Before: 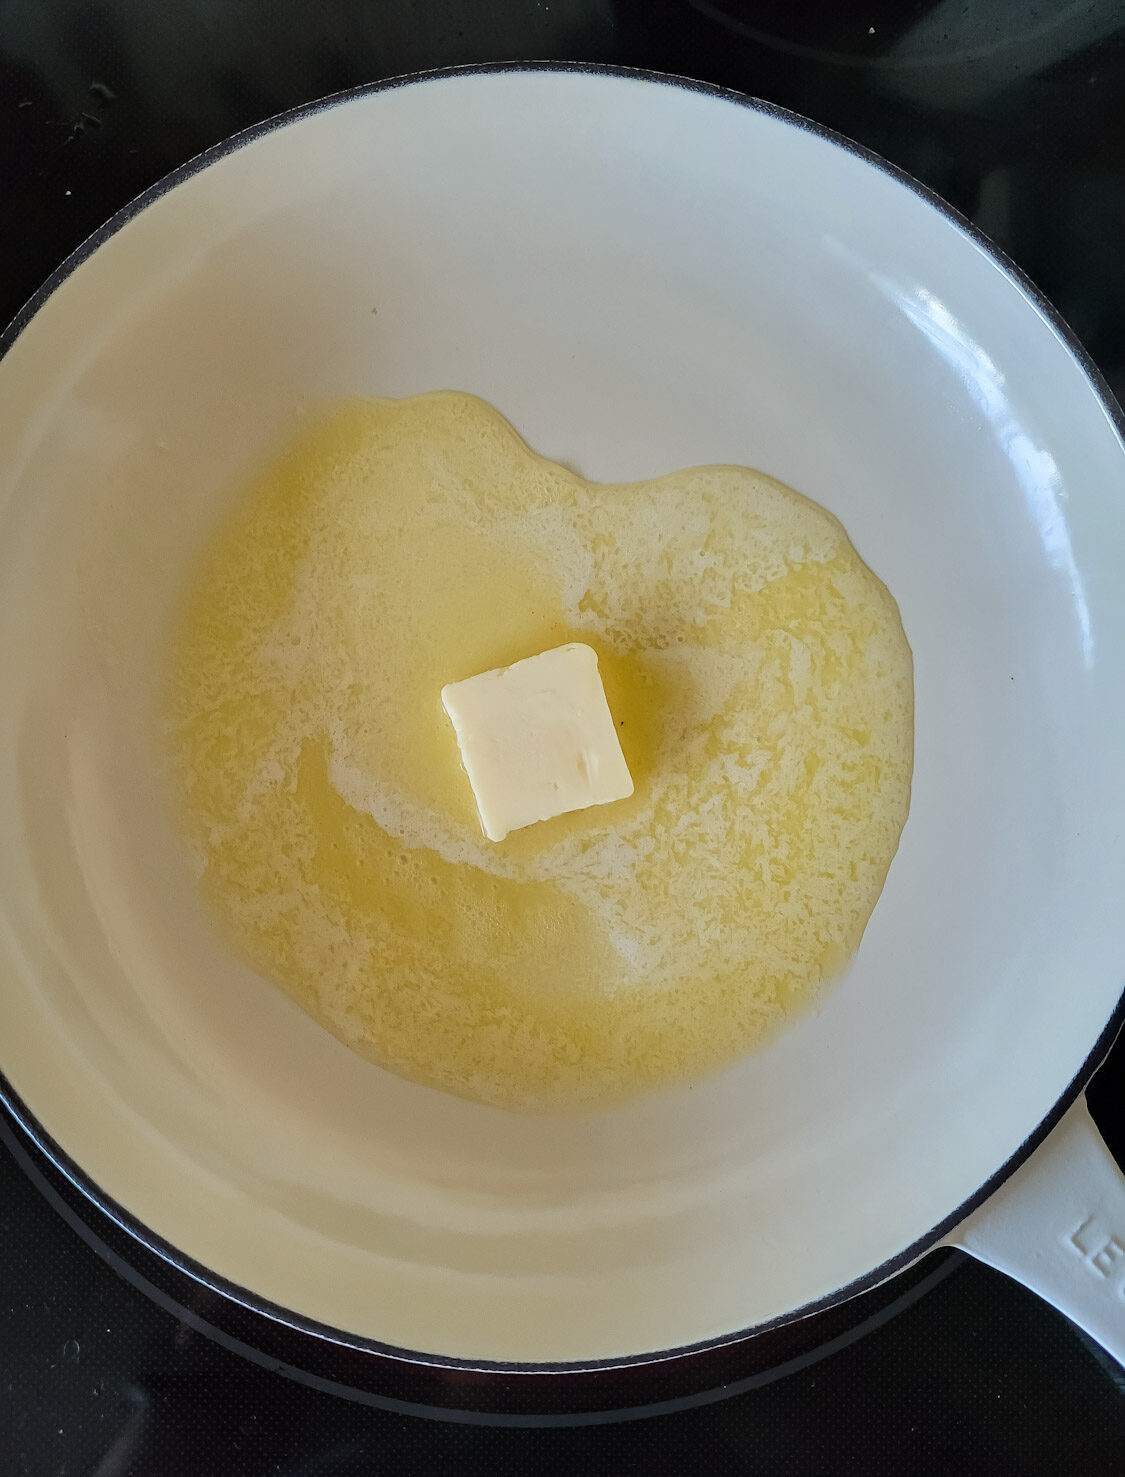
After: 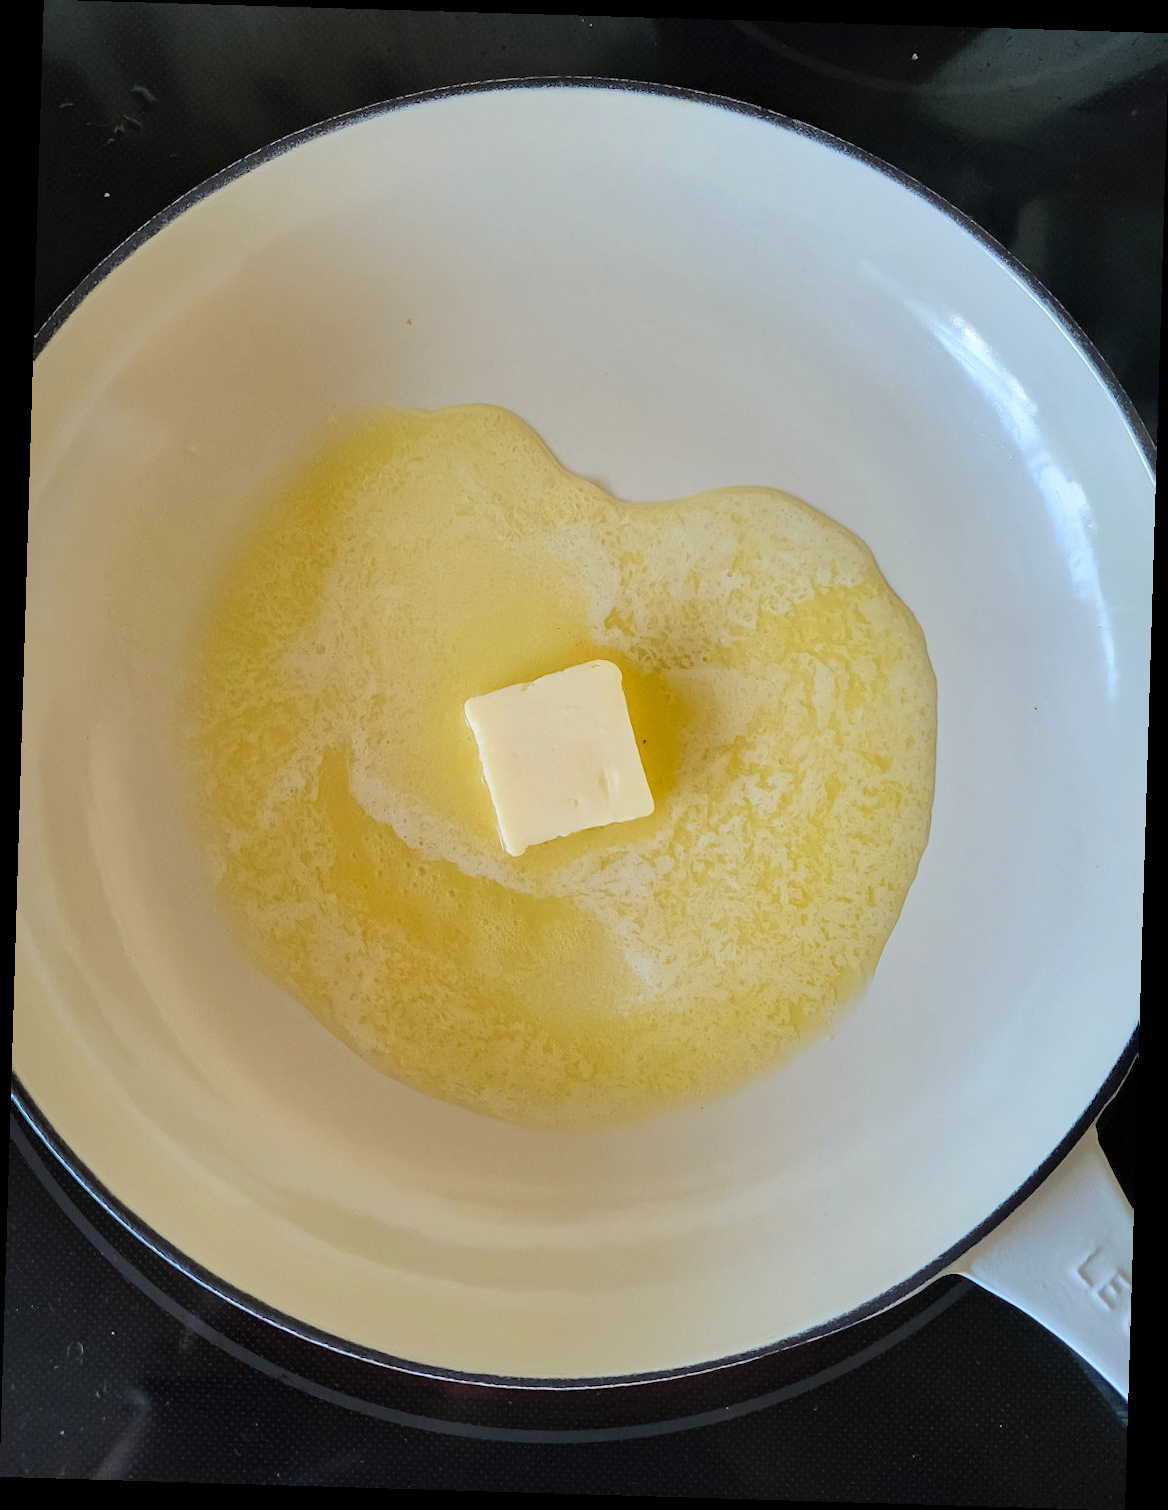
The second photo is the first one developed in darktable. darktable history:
white balance: emerald 1
contrast brightness saturation: contrast 0.07, brightness 0.08, saturation 0.18
rotate and perspective: rotation 1.72°, automatic cropping off
